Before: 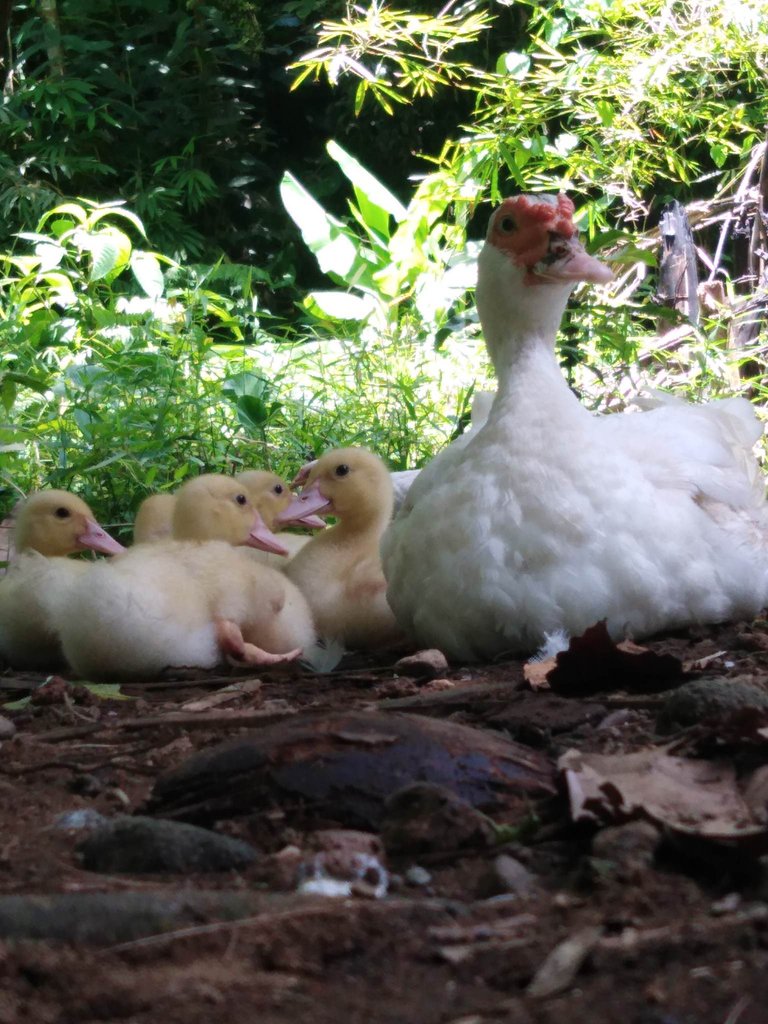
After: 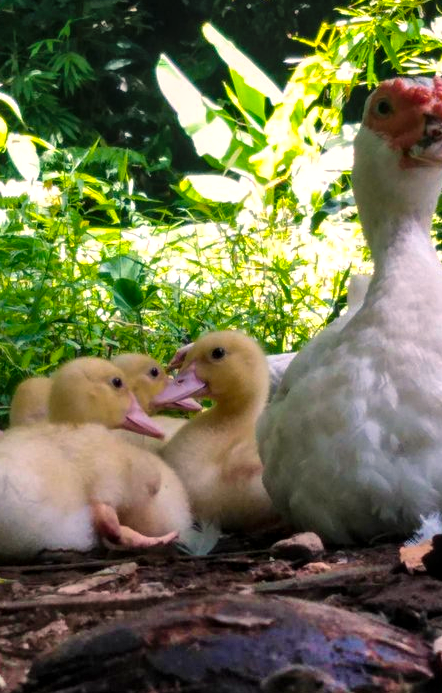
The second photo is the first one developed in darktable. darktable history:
color balance rgb: highlights gain › chroma 3.284%, highlights gain › hue 56.91°, perceptual saturation grading › global saturation 19.859%, global vibrance 35.18%, contrast 10.11%
local contrast: on, module defaults
crop: left 16.194%, top 11.448%, right 26.148%, bottom 20.795%
shadows and highlights: shadows 61.14, soften with gaussian
